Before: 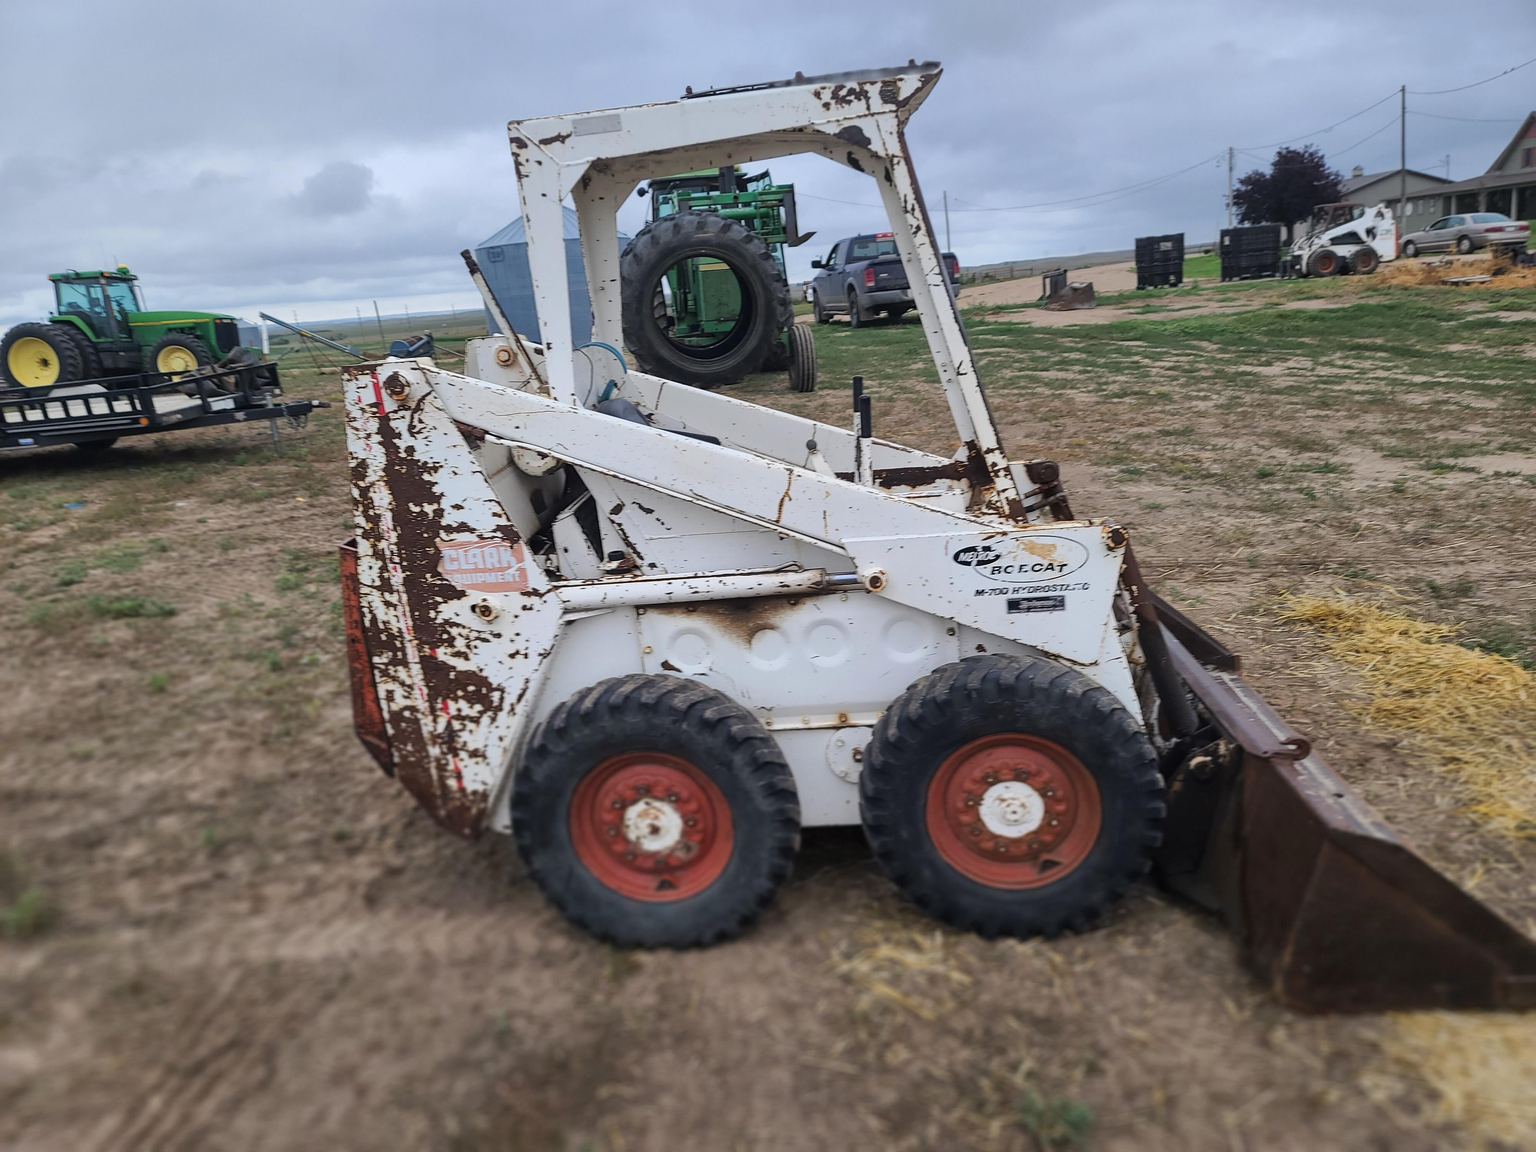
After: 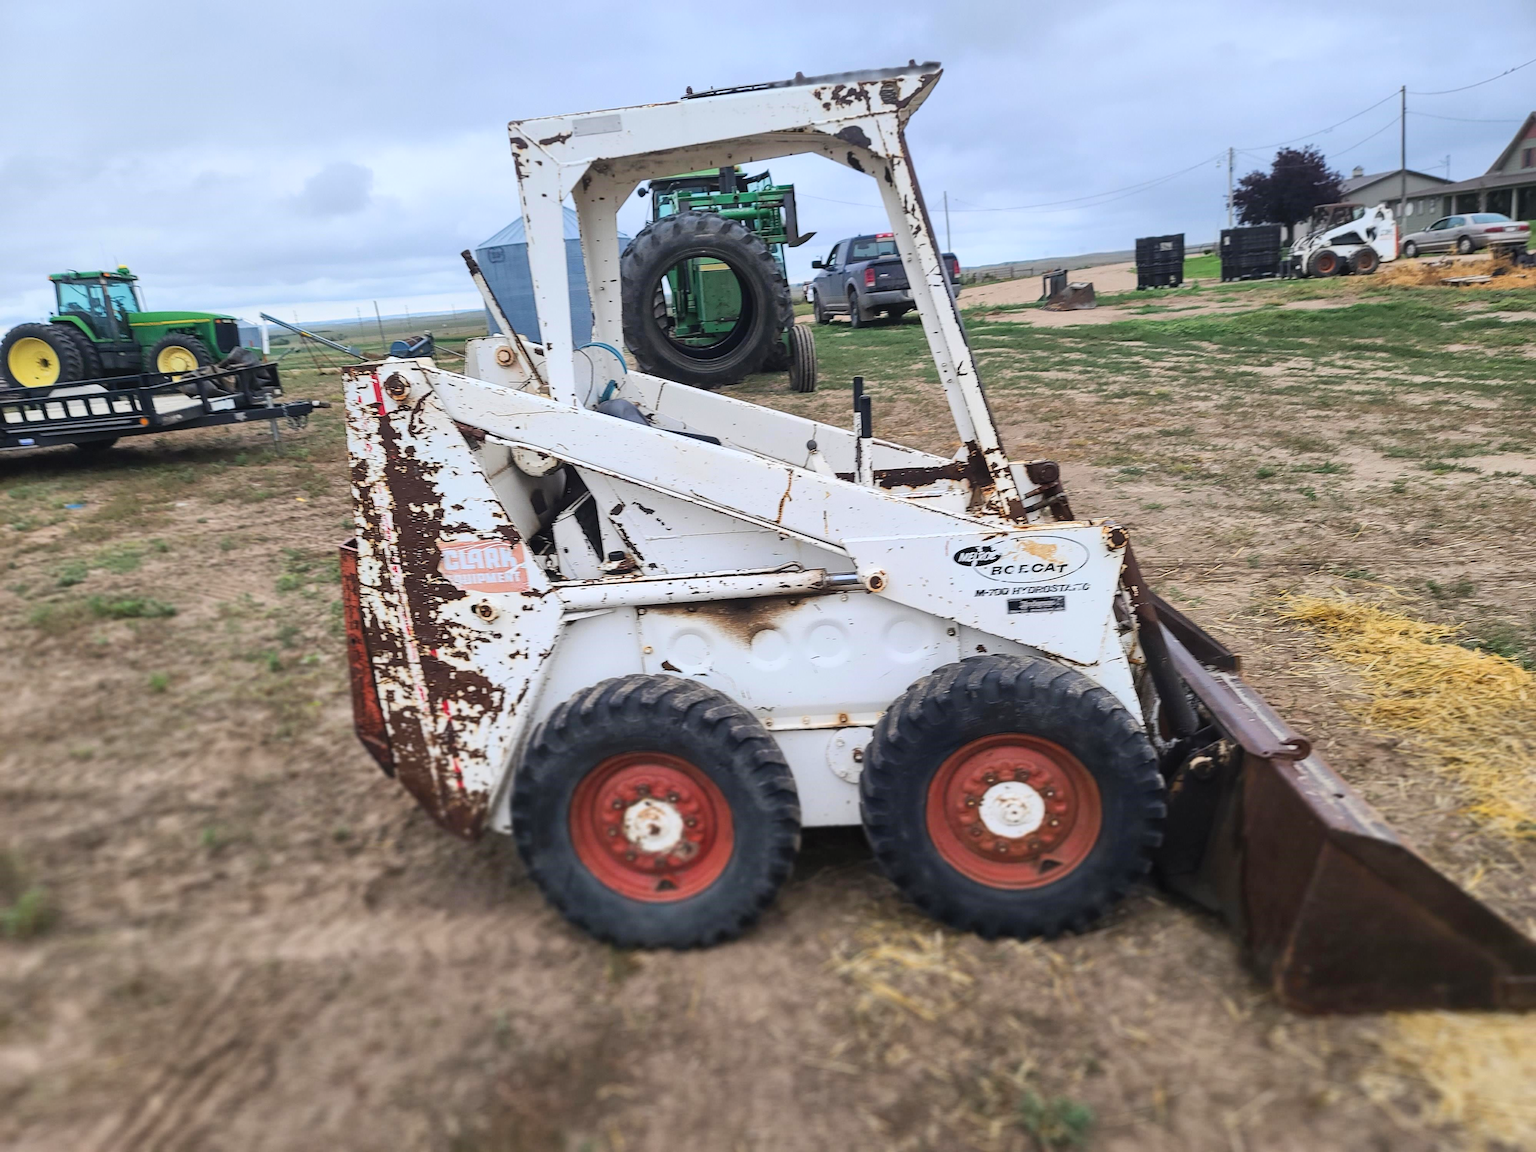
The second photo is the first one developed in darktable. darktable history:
contrast brightness saturation: contrast 0.199, brightness 0.166, saturation 0.228
